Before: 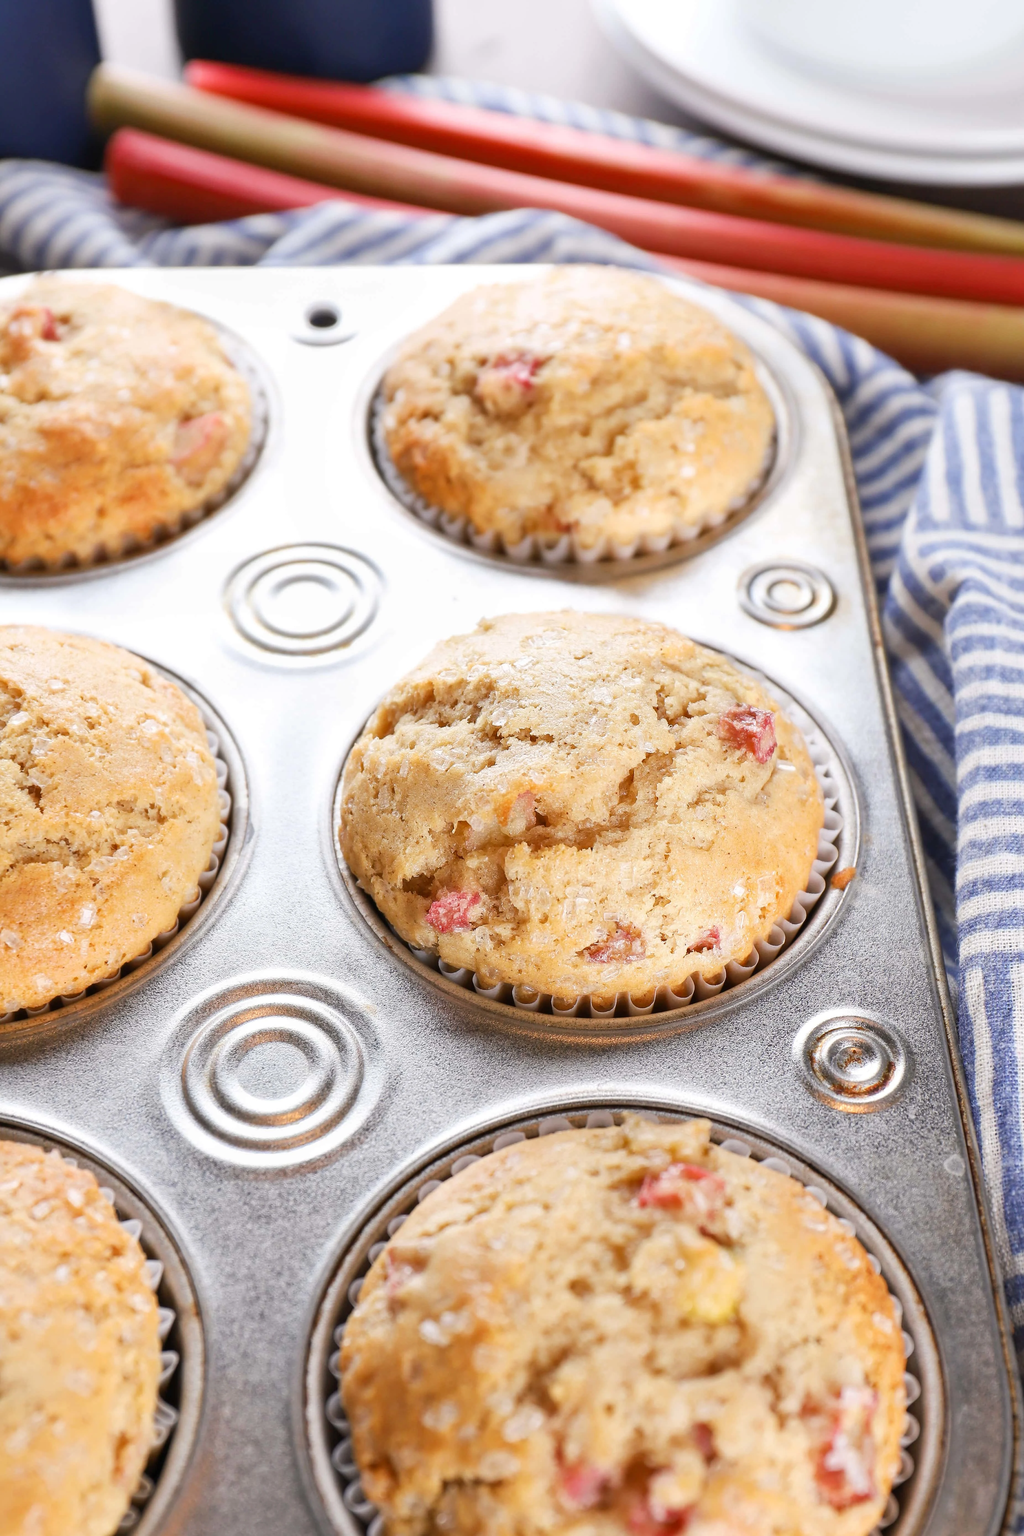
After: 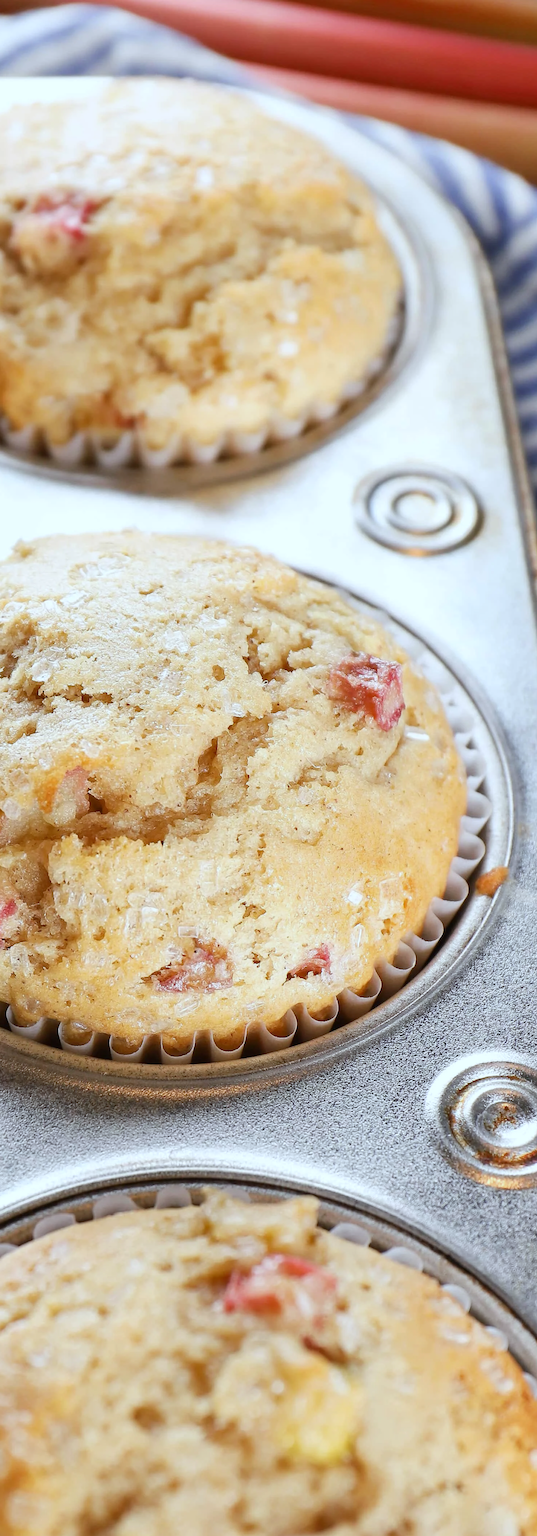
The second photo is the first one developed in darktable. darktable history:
crop: left 45.721%, top 13.393%, right 14.118%, bottom 10.01%
white balance: red 0.925, blue 1.046
